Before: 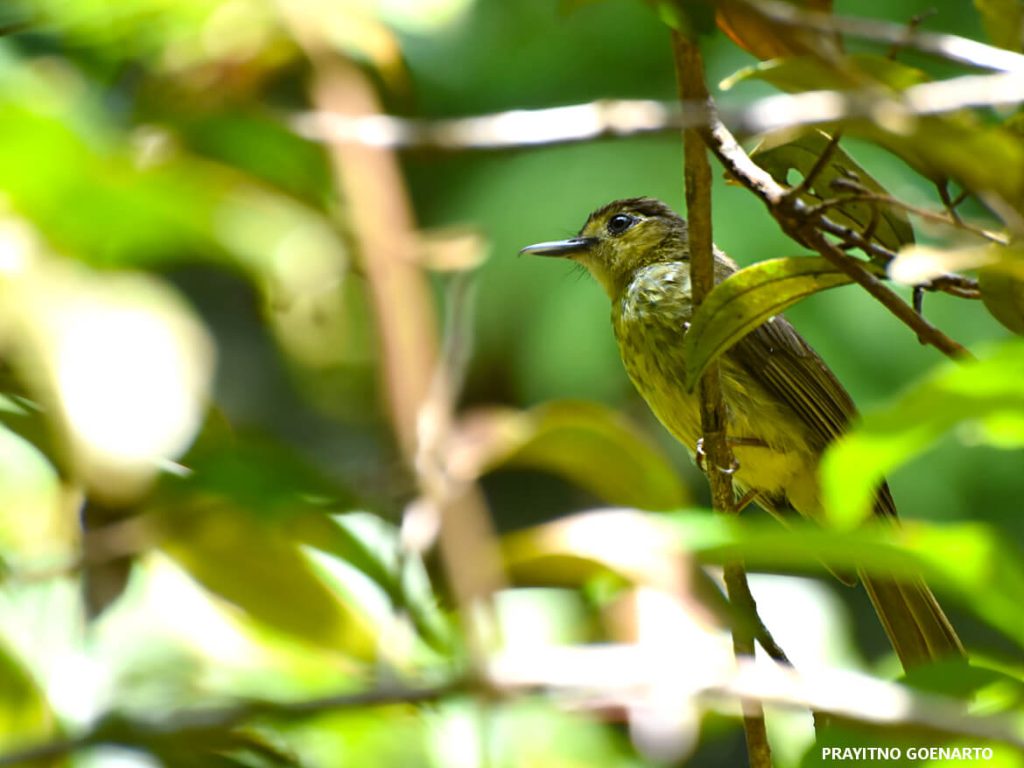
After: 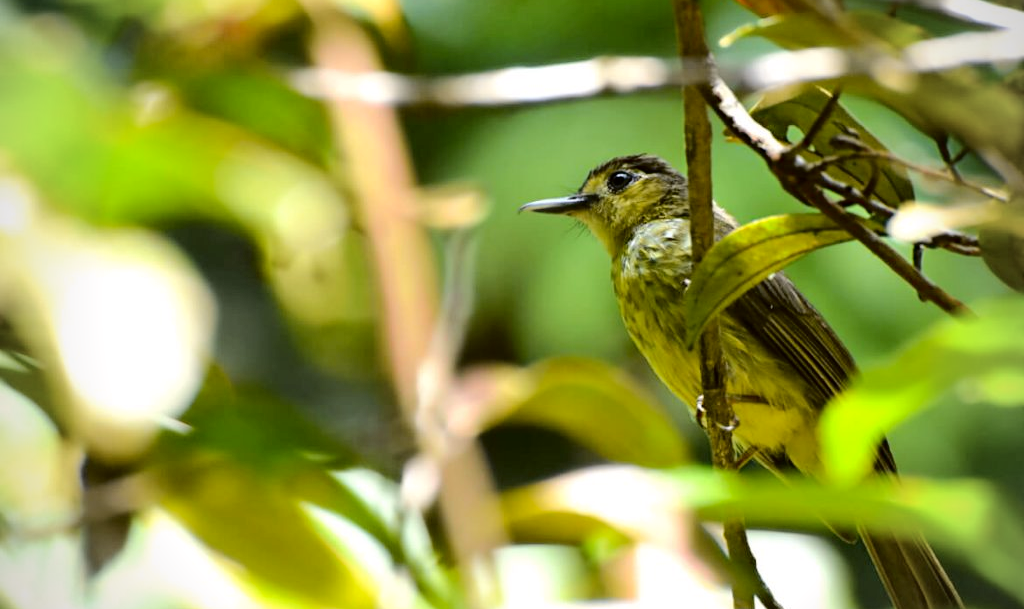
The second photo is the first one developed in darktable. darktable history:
tone curve: curves: ch0 [(0.003, 0) (0.066, 0.017) (0.163, 0.09) (0.264, 0.238) (0.395, 0.421) (0.517, 0.575) (0.633, 0.687) (0.791, 0.814) (1, 1)]; ch1 [(0, 0) (0.149, 0.17) (0.327, 0.339) (0.39, 0.403) (0.456, 0.463) (0.501, 0.502) (0.512, 0.507) (0.53, 0.533) (0.575, 0.592) (0.671, 0.655) (0.729, 0.679) (1, 1)]; ch2 [(0, 0) (0.337, 0.382) (0.464, 0.47) (0.501, 0.502) (0.527, 0.532) (0.563, 0.555) (0.615, 0.61) (0.663, 0.68) (1, 1)], color space Lab, independent channels, preserve colors none
vignetting: unbound false
crop and rotate: top 5.667%, bottom 14.937%
